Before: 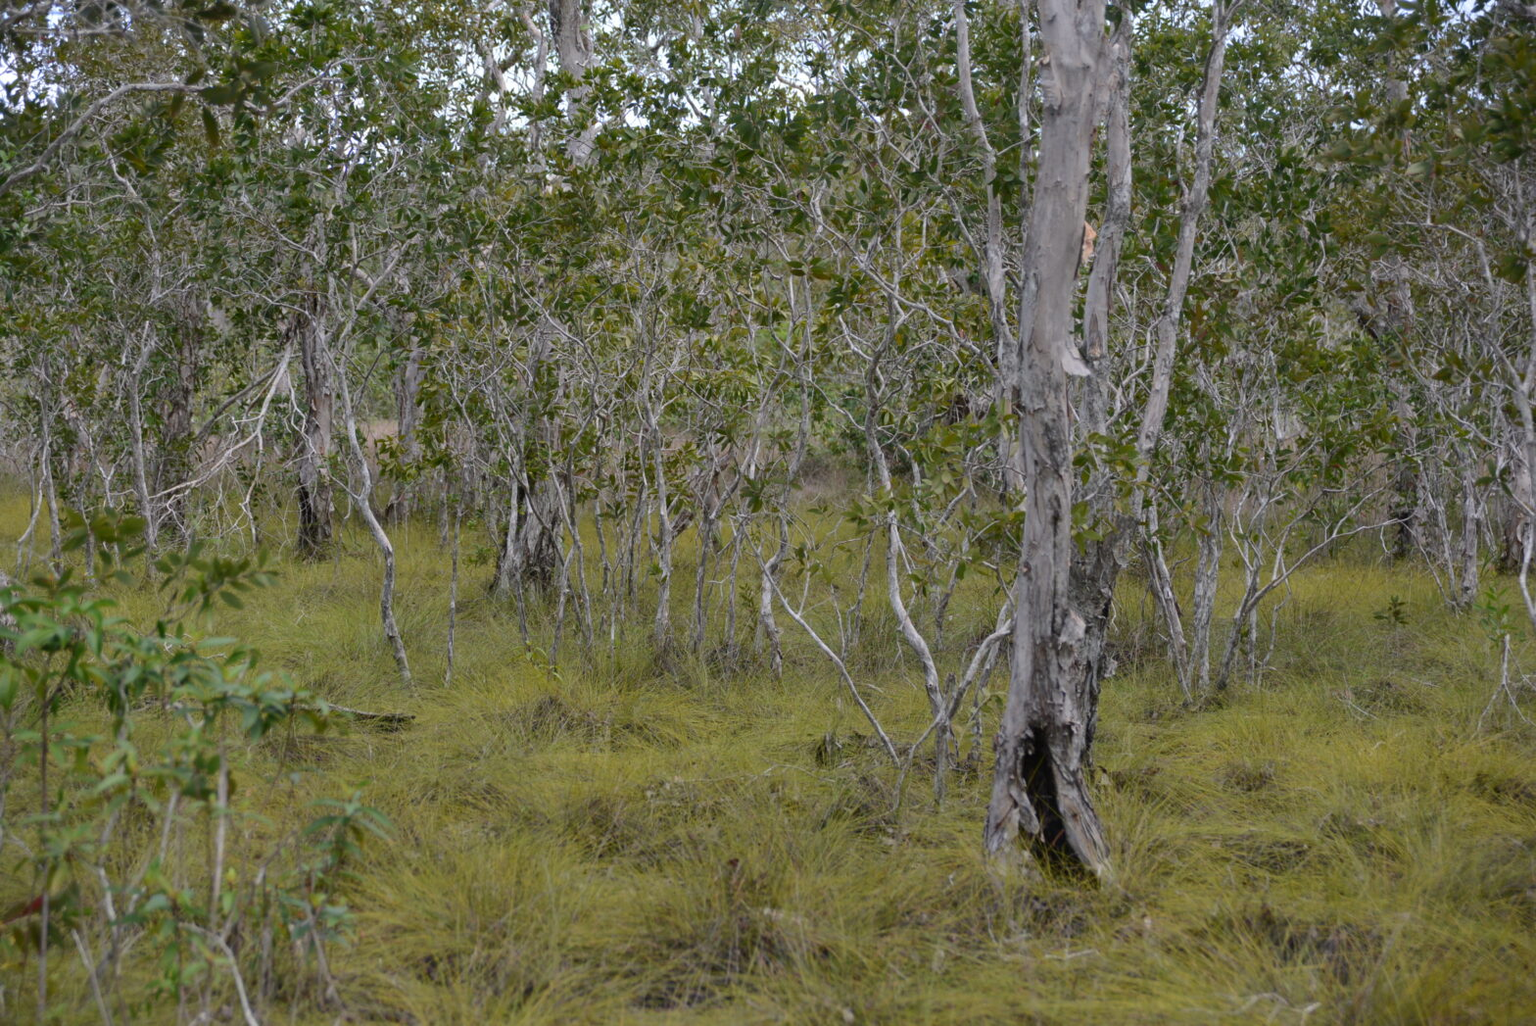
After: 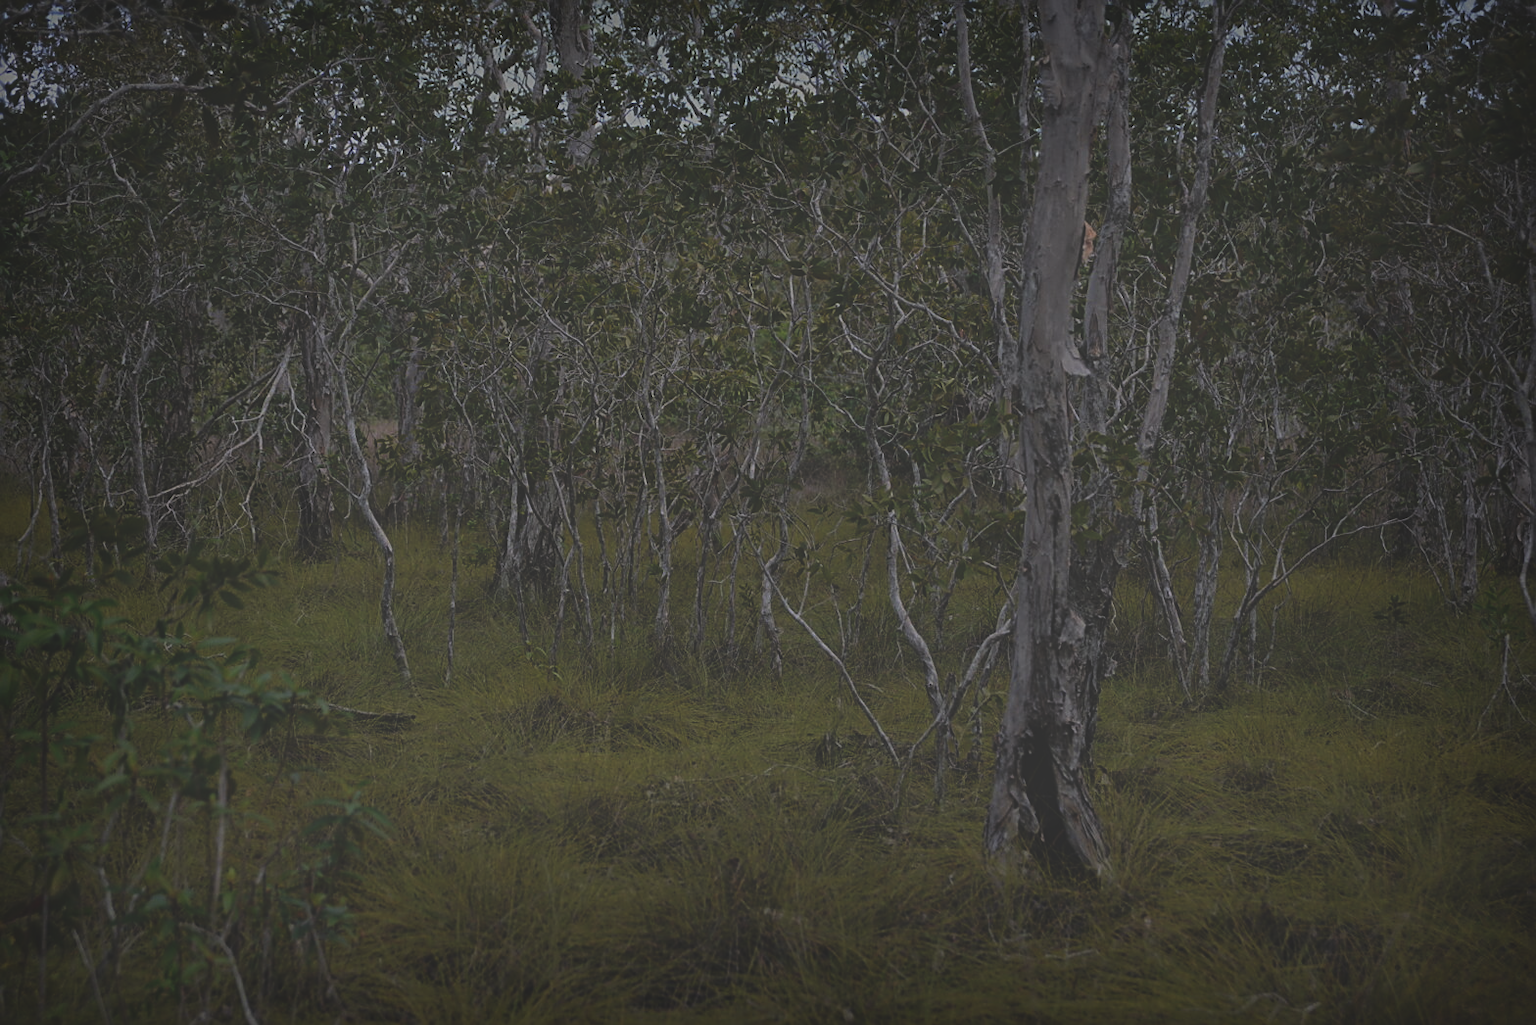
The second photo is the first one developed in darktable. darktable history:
rgb curve: curves: ch0 [(0, 0.186) (0.314, 0.284) (0.775, 0.708) (1, 1)], compensate middle gray true, preserve colors none
exposure: black level correction -0.016, exposure -1.018 EV, compensate highlight preservation false
vignetting: fall-off start 53.2%, brightness -0.594, saturation 0, automatic ratio true, width/height ratio 1.313, shape 0.22, unbound false
sharpen: amount 0.6
